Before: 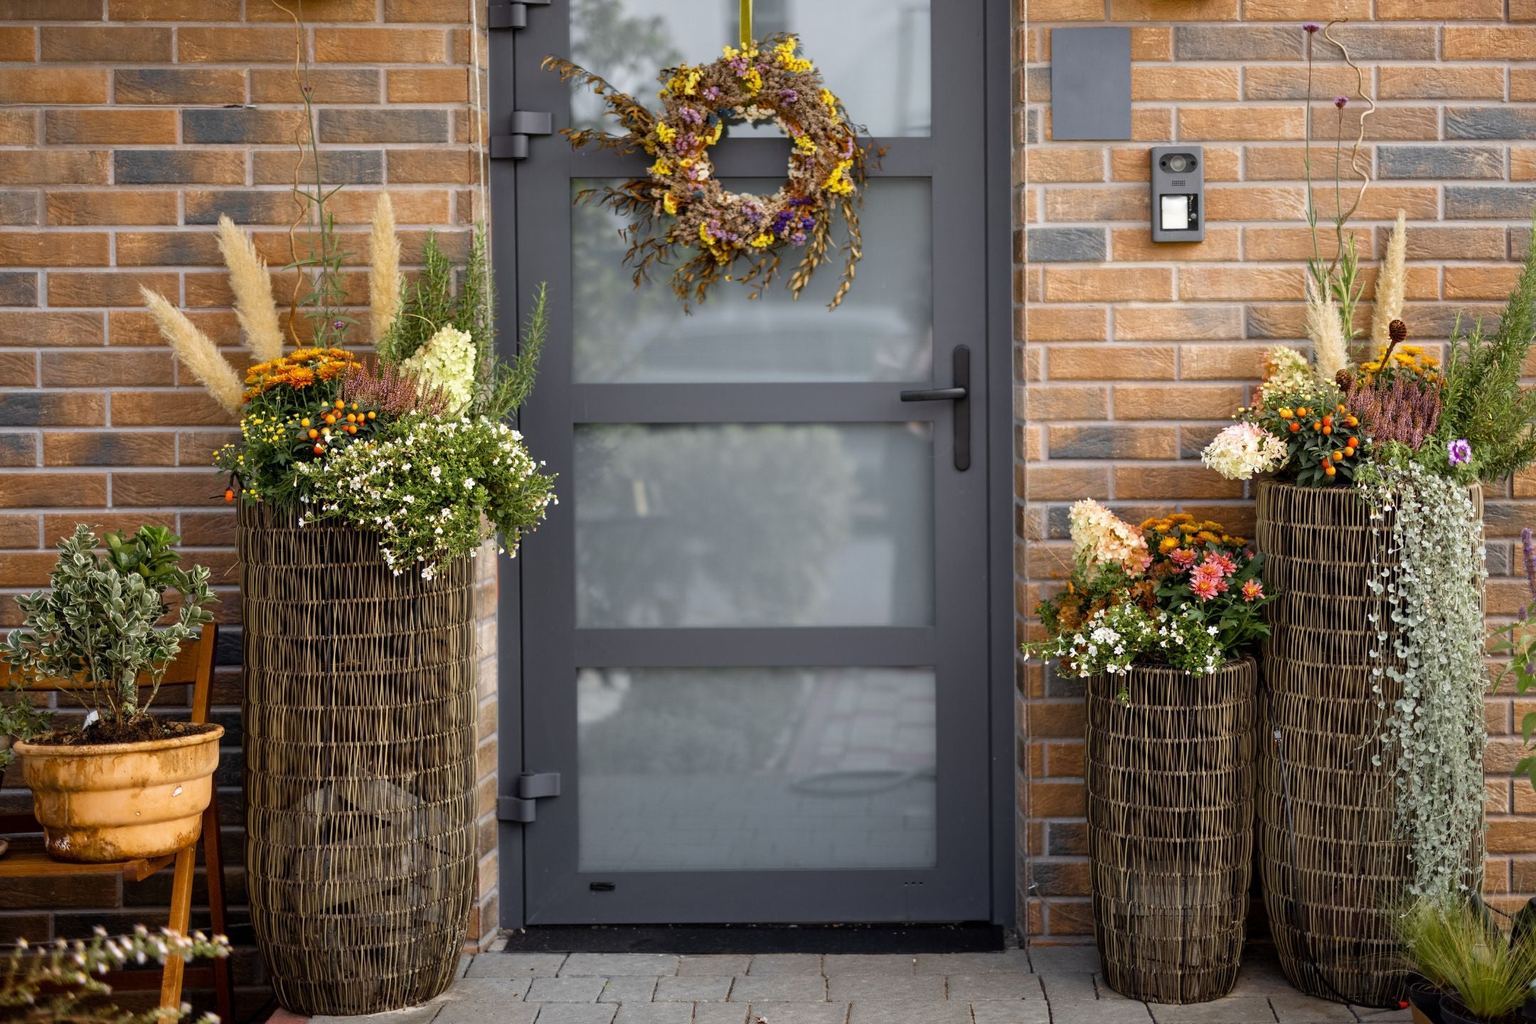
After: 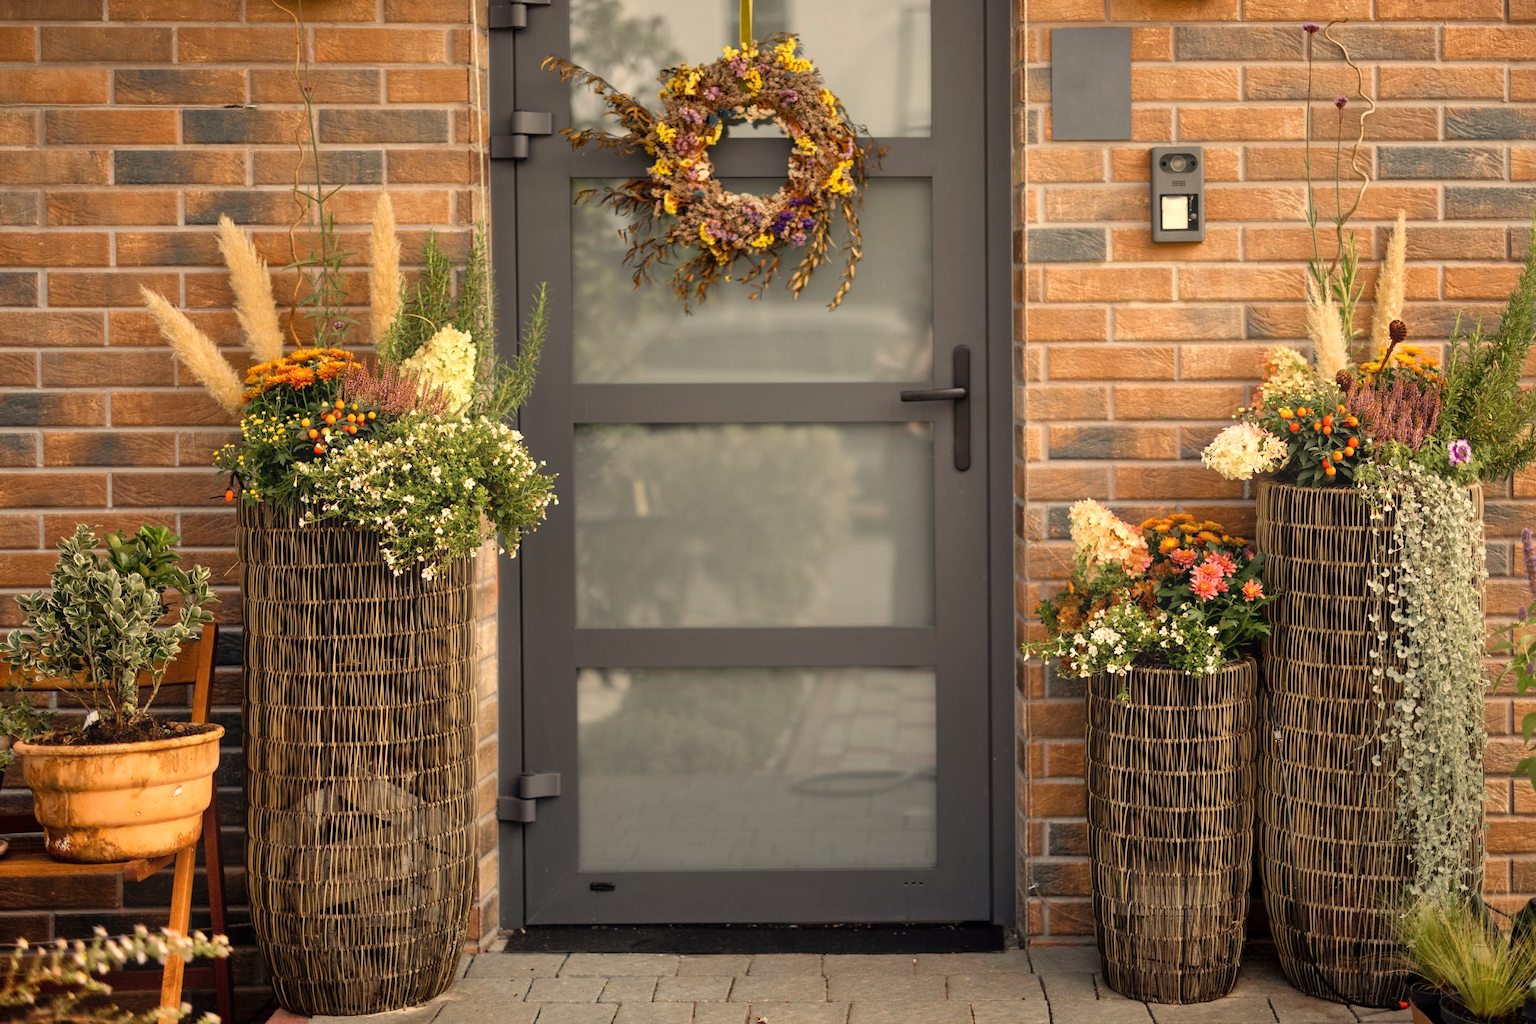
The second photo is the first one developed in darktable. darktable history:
shadows and highlights: soften with gaussian
bloom: size 16%, threshold 98%, strength 20%
white balance: red 1.123, blue 0.83
